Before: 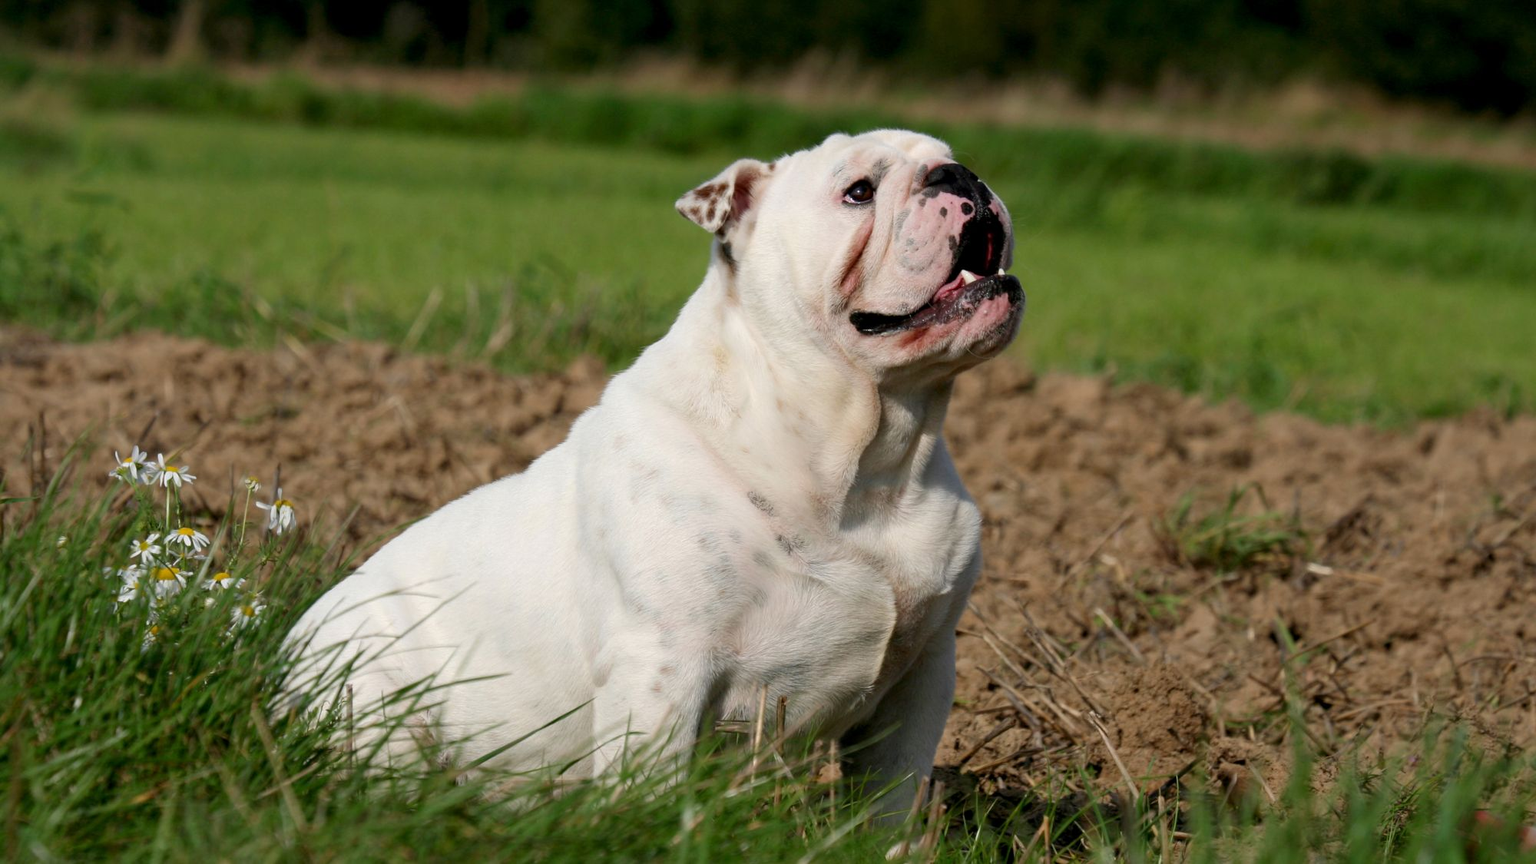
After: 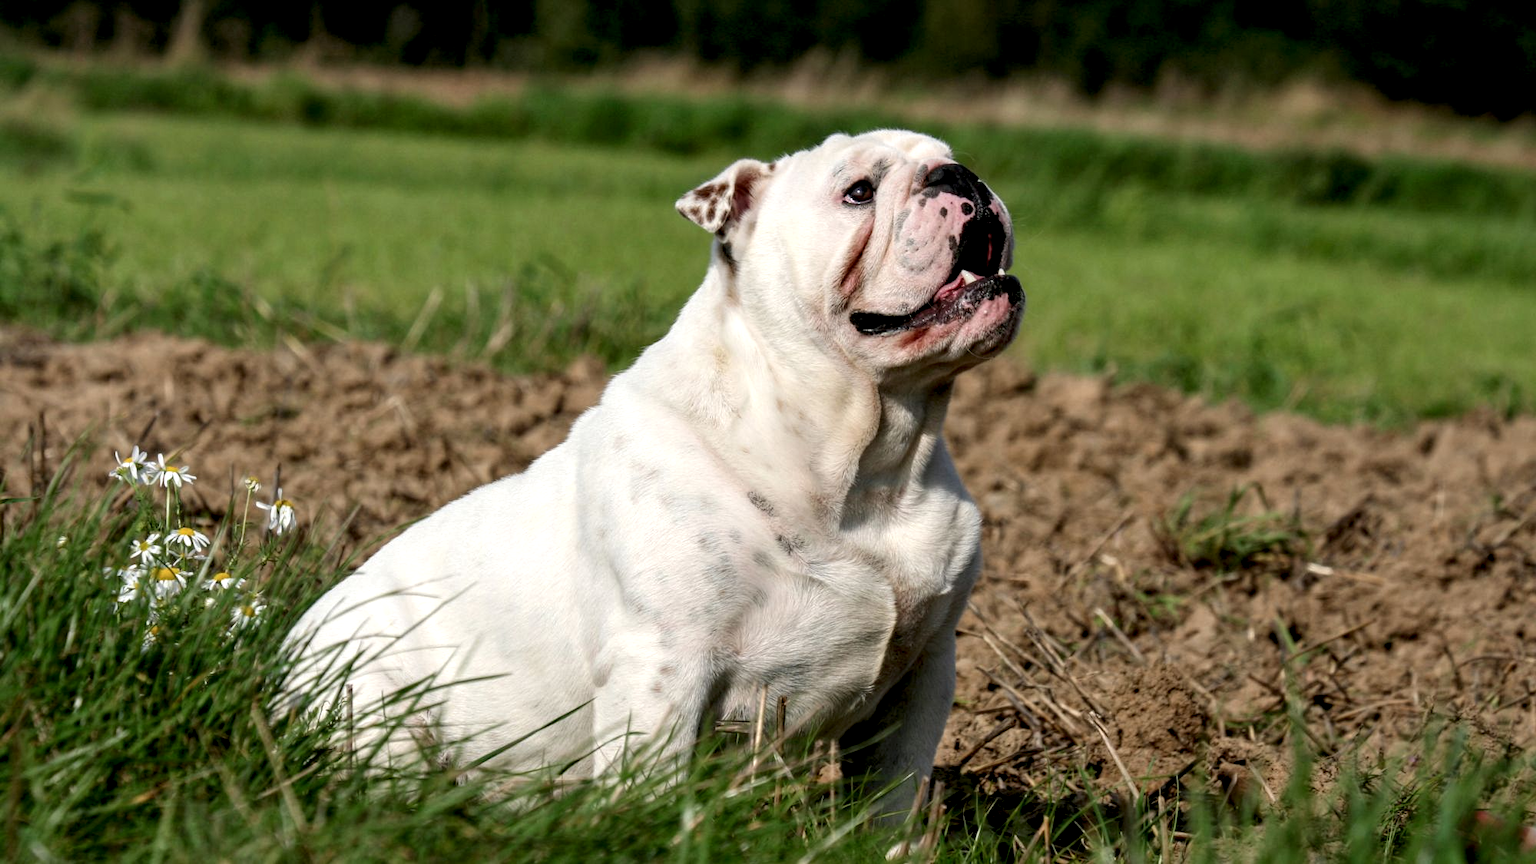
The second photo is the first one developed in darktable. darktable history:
local contrast: highlights 60%, shadows 60%, detail 160%
